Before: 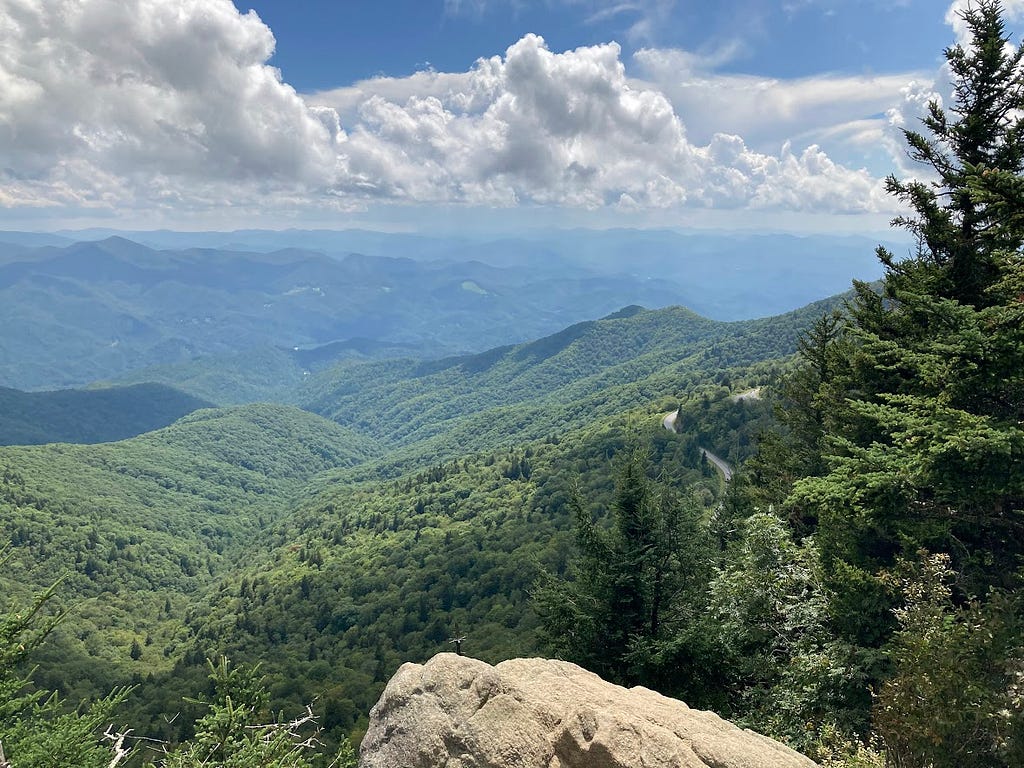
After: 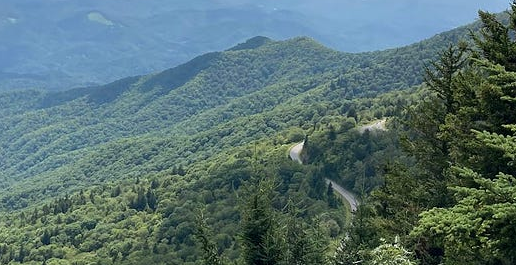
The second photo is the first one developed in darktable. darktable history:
crop: left 36.534%, top 35.077%, right 13.013%, bottom 30.412%
